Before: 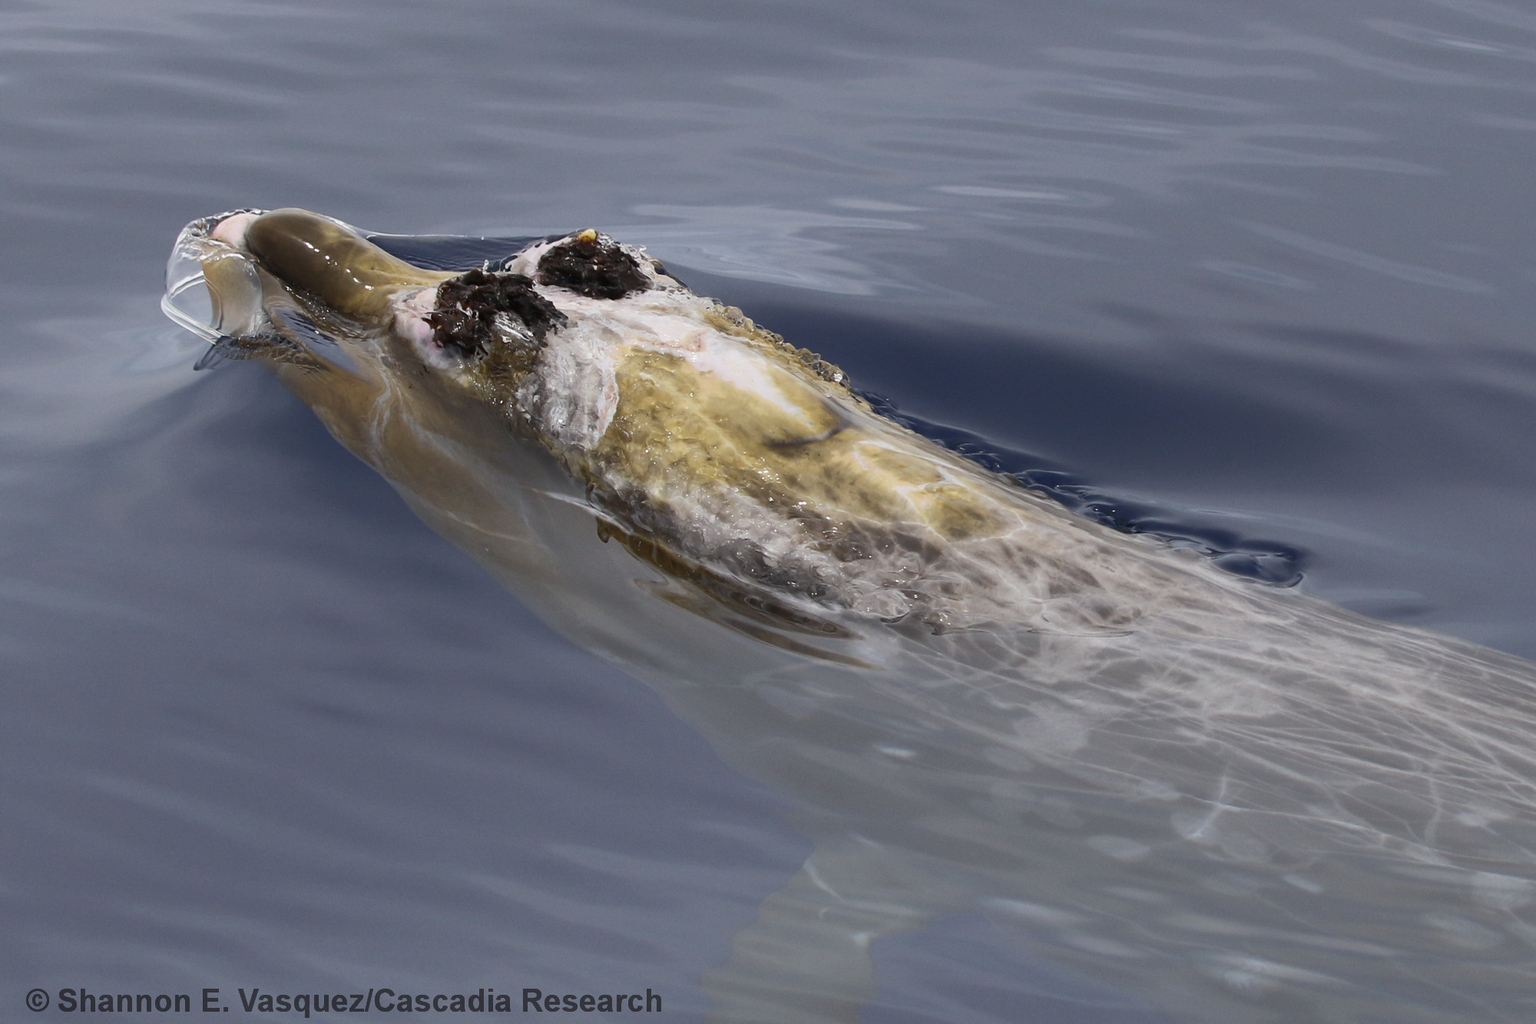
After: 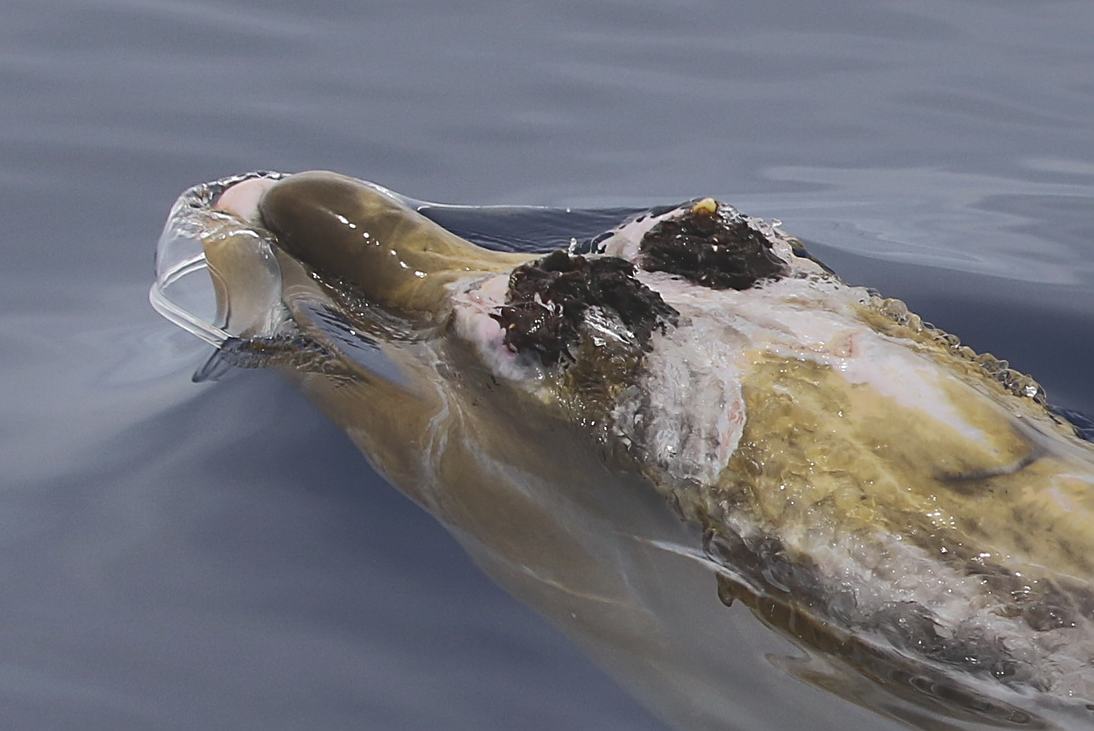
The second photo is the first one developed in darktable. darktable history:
exposure: black level correction -0.015, compensate highlight preservation false
crop and rotate: left 3.047%, top 7.509%, right 42.236%, bottom 37.598%
shadows and highlights: shadows -19.91, highlights -73.15
sharpen: on, module defaults
